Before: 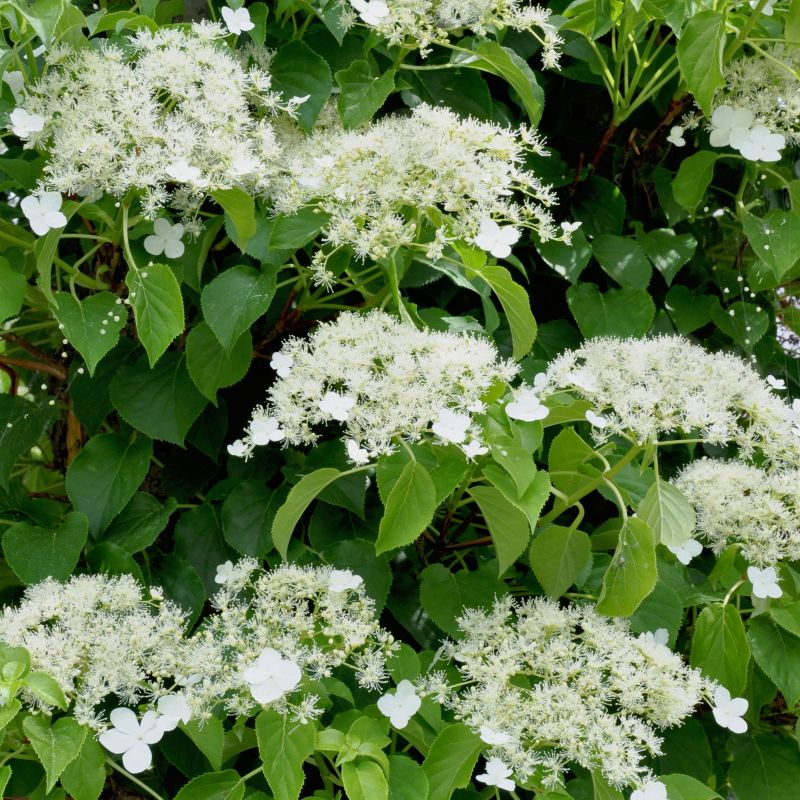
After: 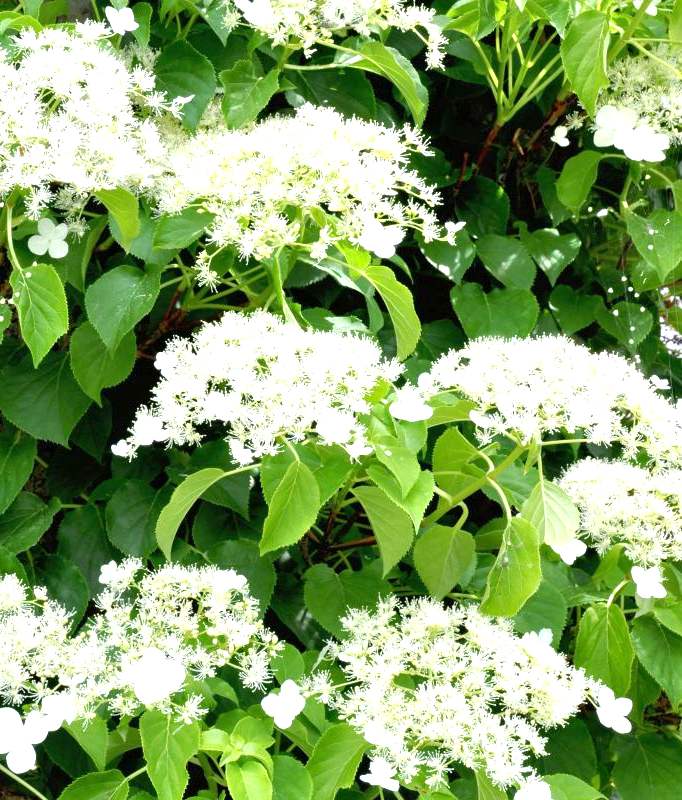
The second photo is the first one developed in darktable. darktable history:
crop and rotate: left 14.67%
exposure: exposure 1.143 EV, compensate highlight preservation false
